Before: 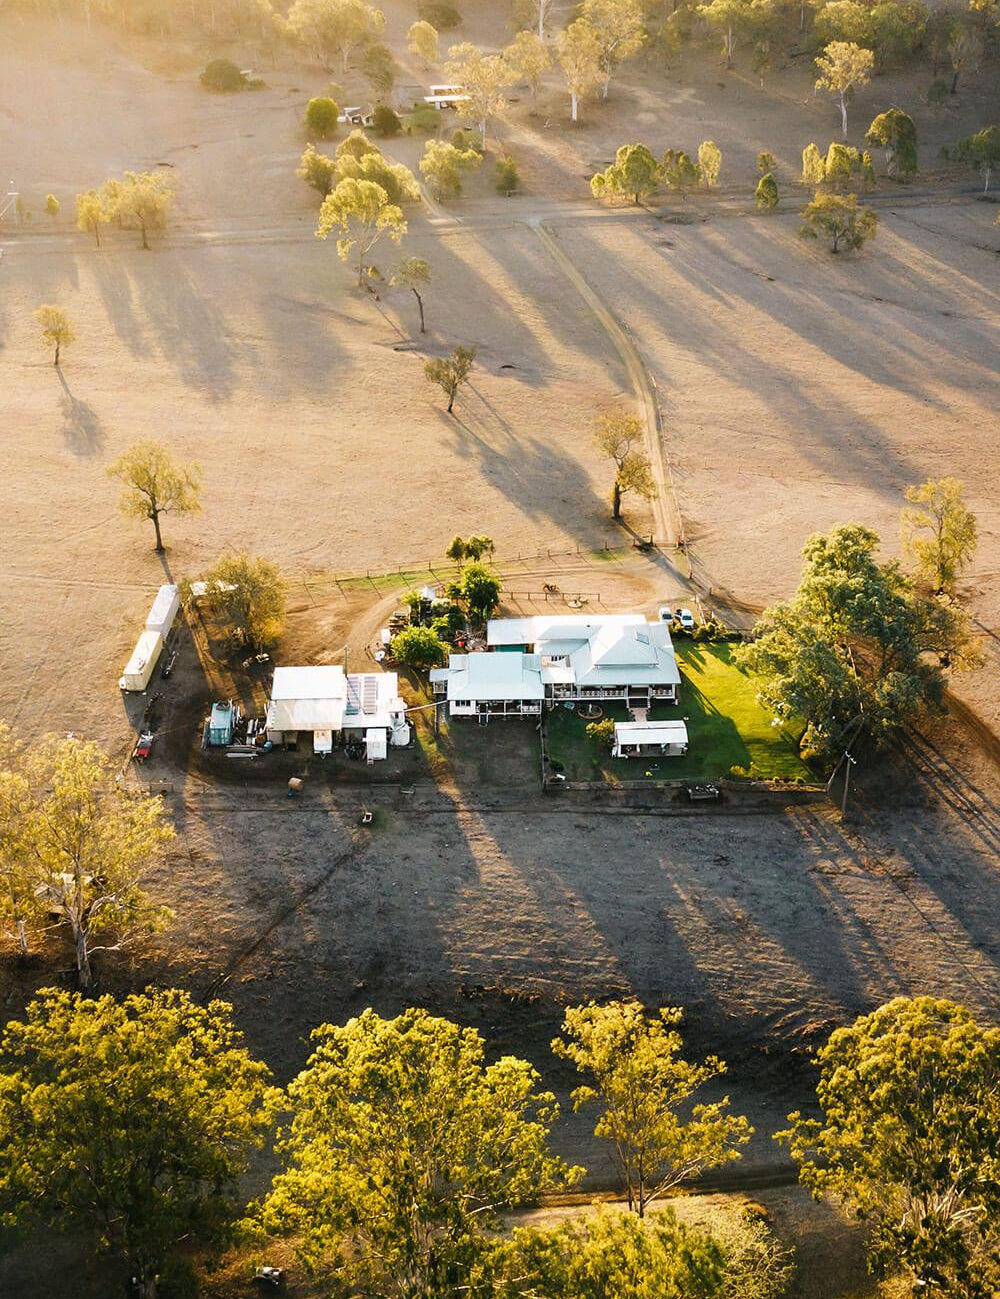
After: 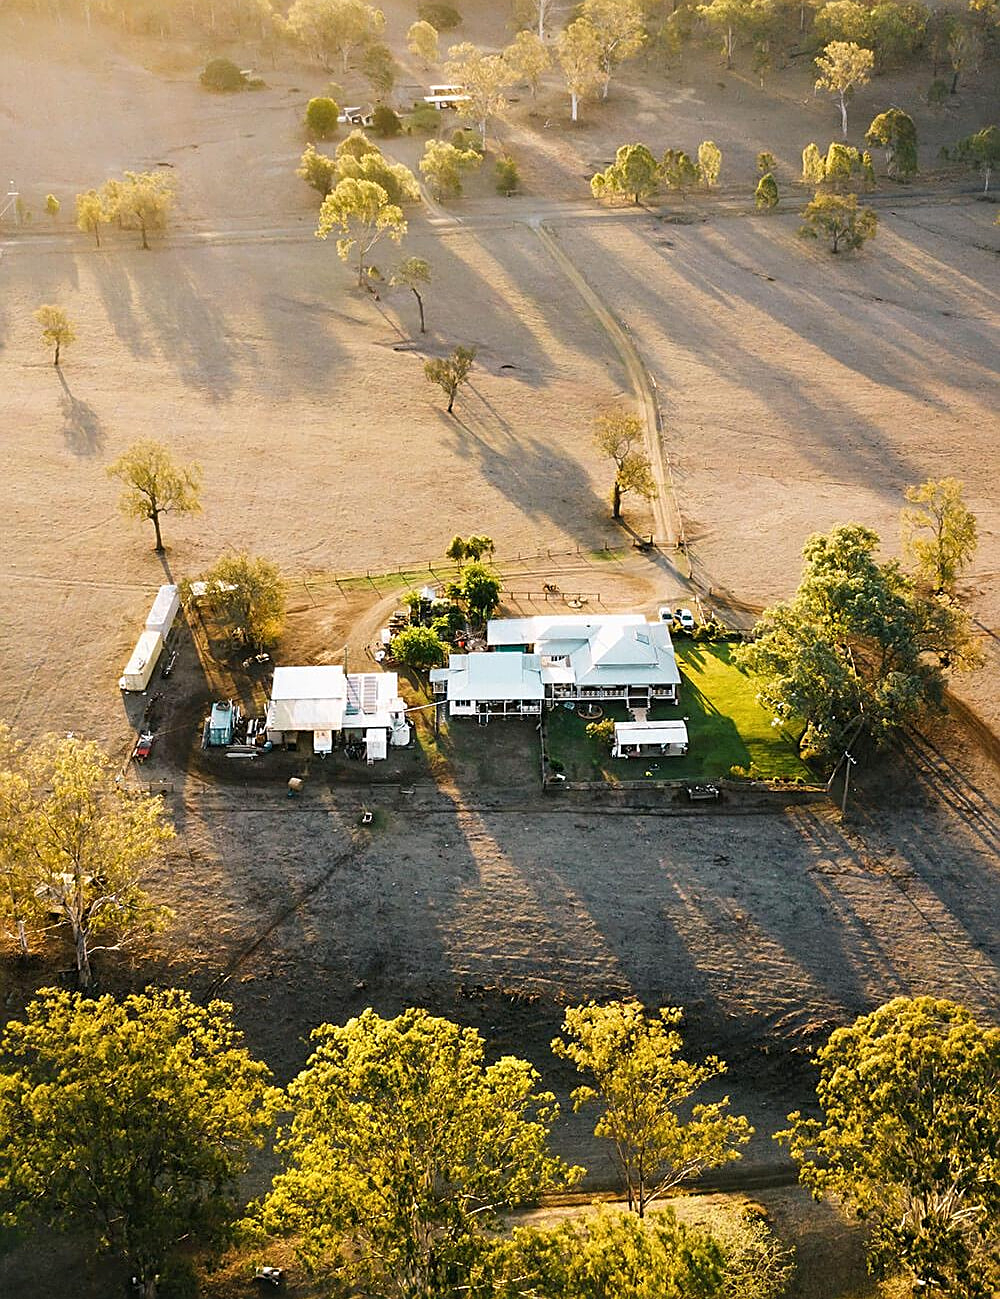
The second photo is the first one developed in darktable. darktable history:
sharpen: on, module defaults
color balance rgb: shadows lift › chroma 0.994%, shadows lift › hue 115.93°, perceptual saturation grading › global saturation 0.932%
shadows and highlights: shadows 29.61, highlights -30.34, highlights color adjustment 0.273%, low approximation 0.01, soften with gaussian
